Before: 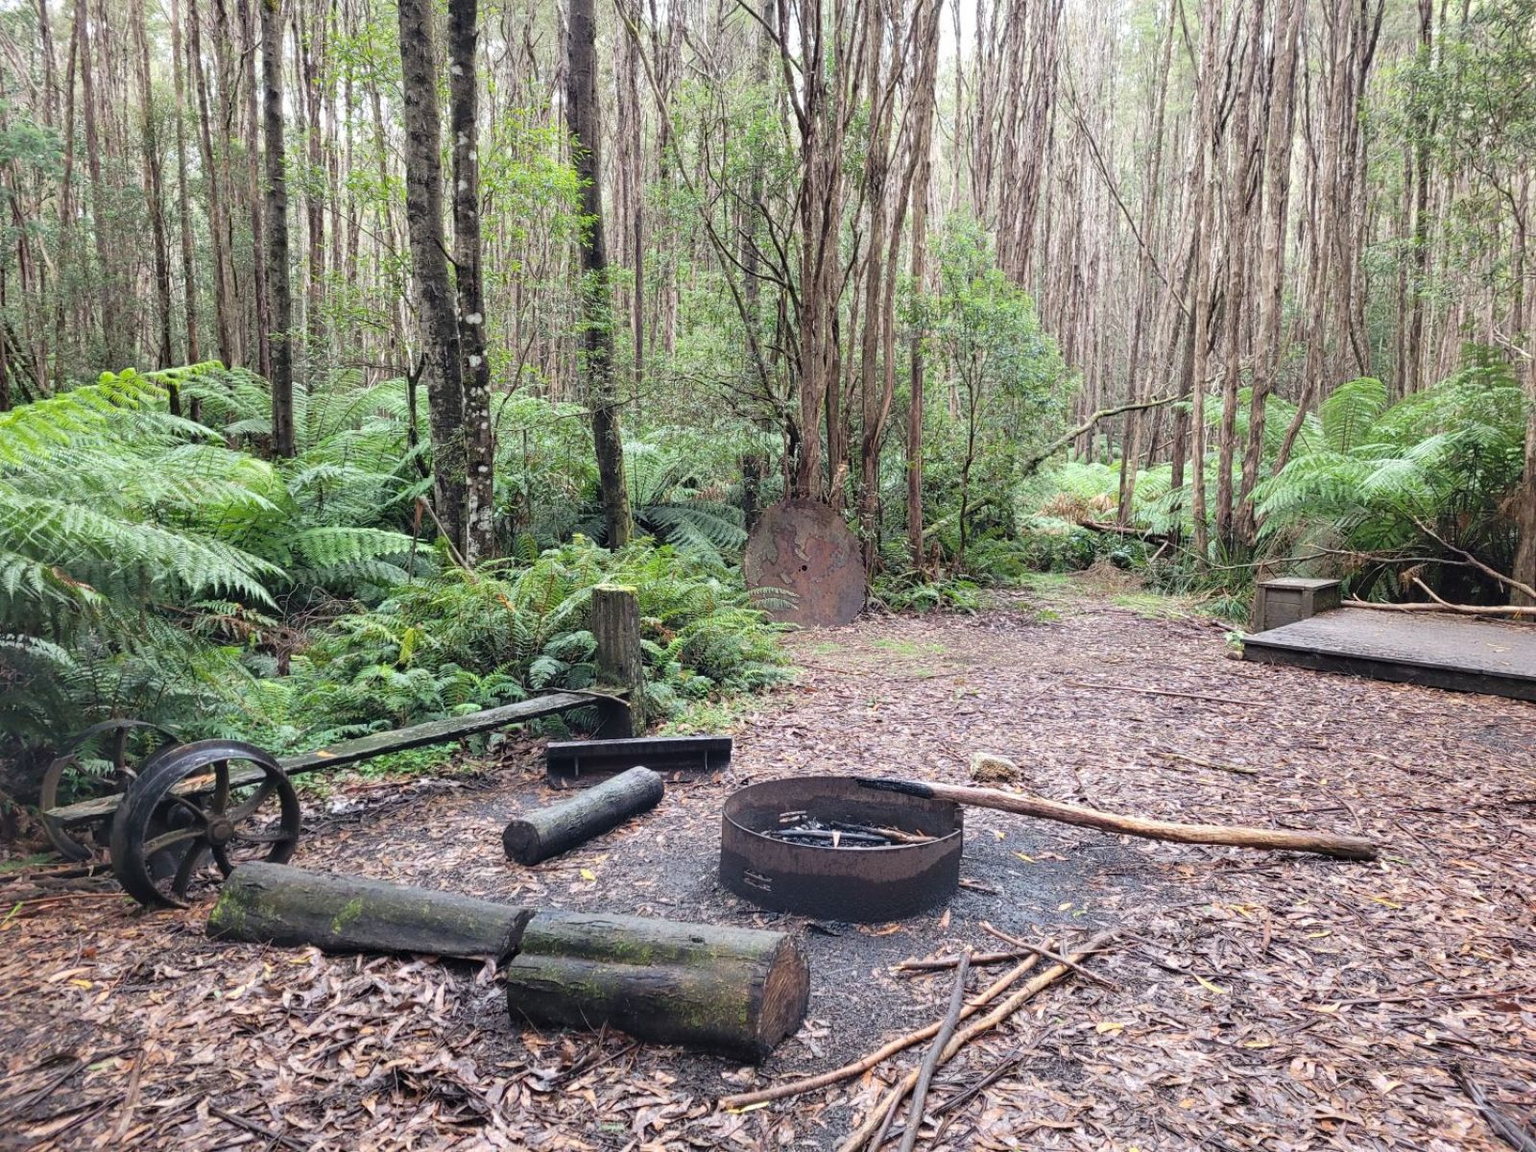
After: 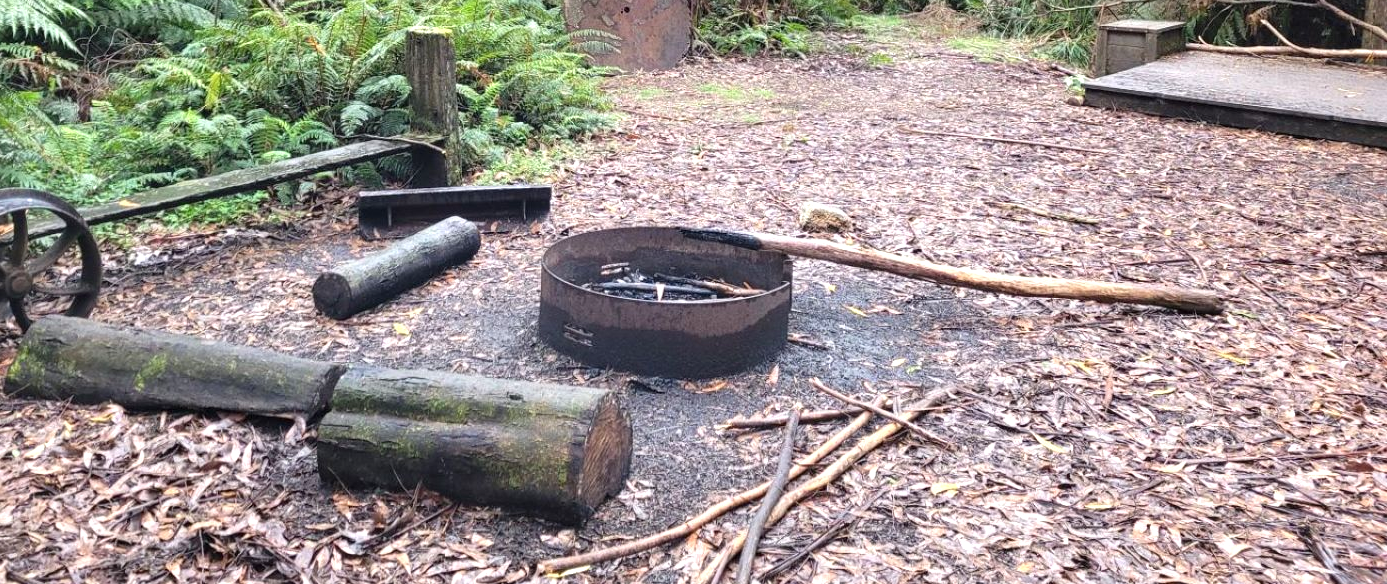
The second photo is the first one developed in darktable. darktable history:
crop and rotate: left 13.252%, top 48.527%, bottom 2.796%
exposure: exposure 0.495 EV, compensate highlight preservation false
